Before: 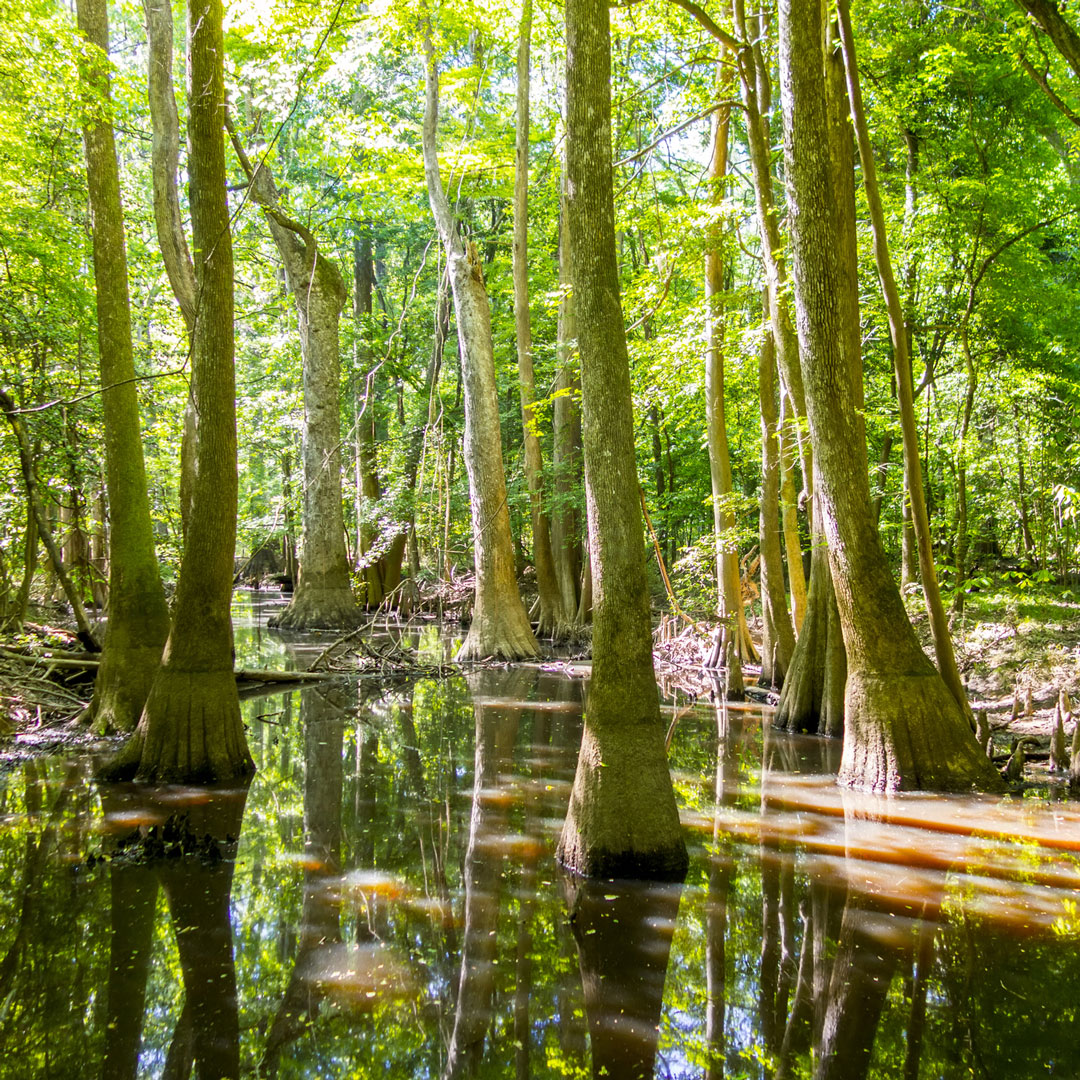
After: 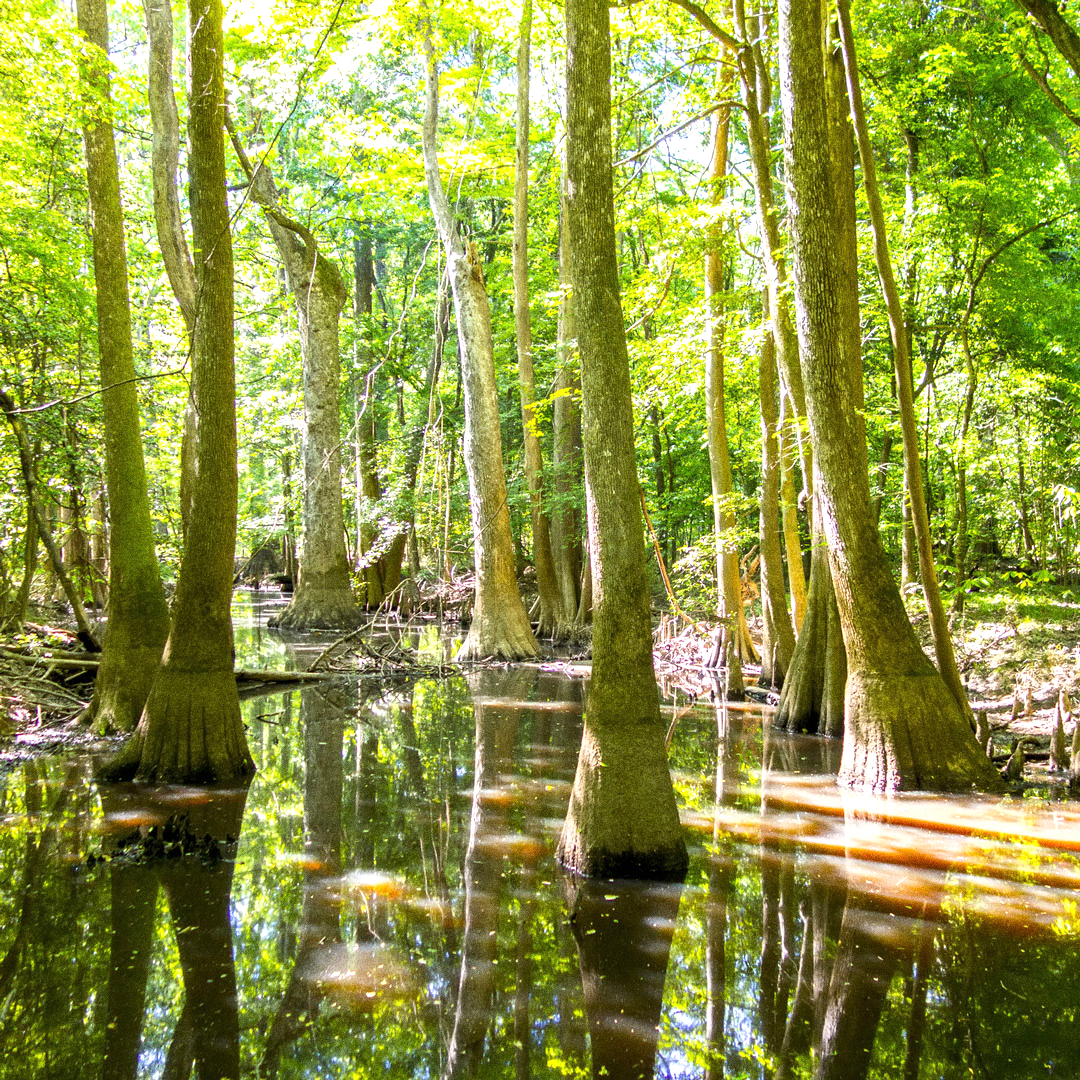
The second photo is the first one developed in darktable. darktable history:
exposure: exposure 0.496 EV, compensate highlight preservation false
grain: coarseness 0.09 ISO, strength 40%
